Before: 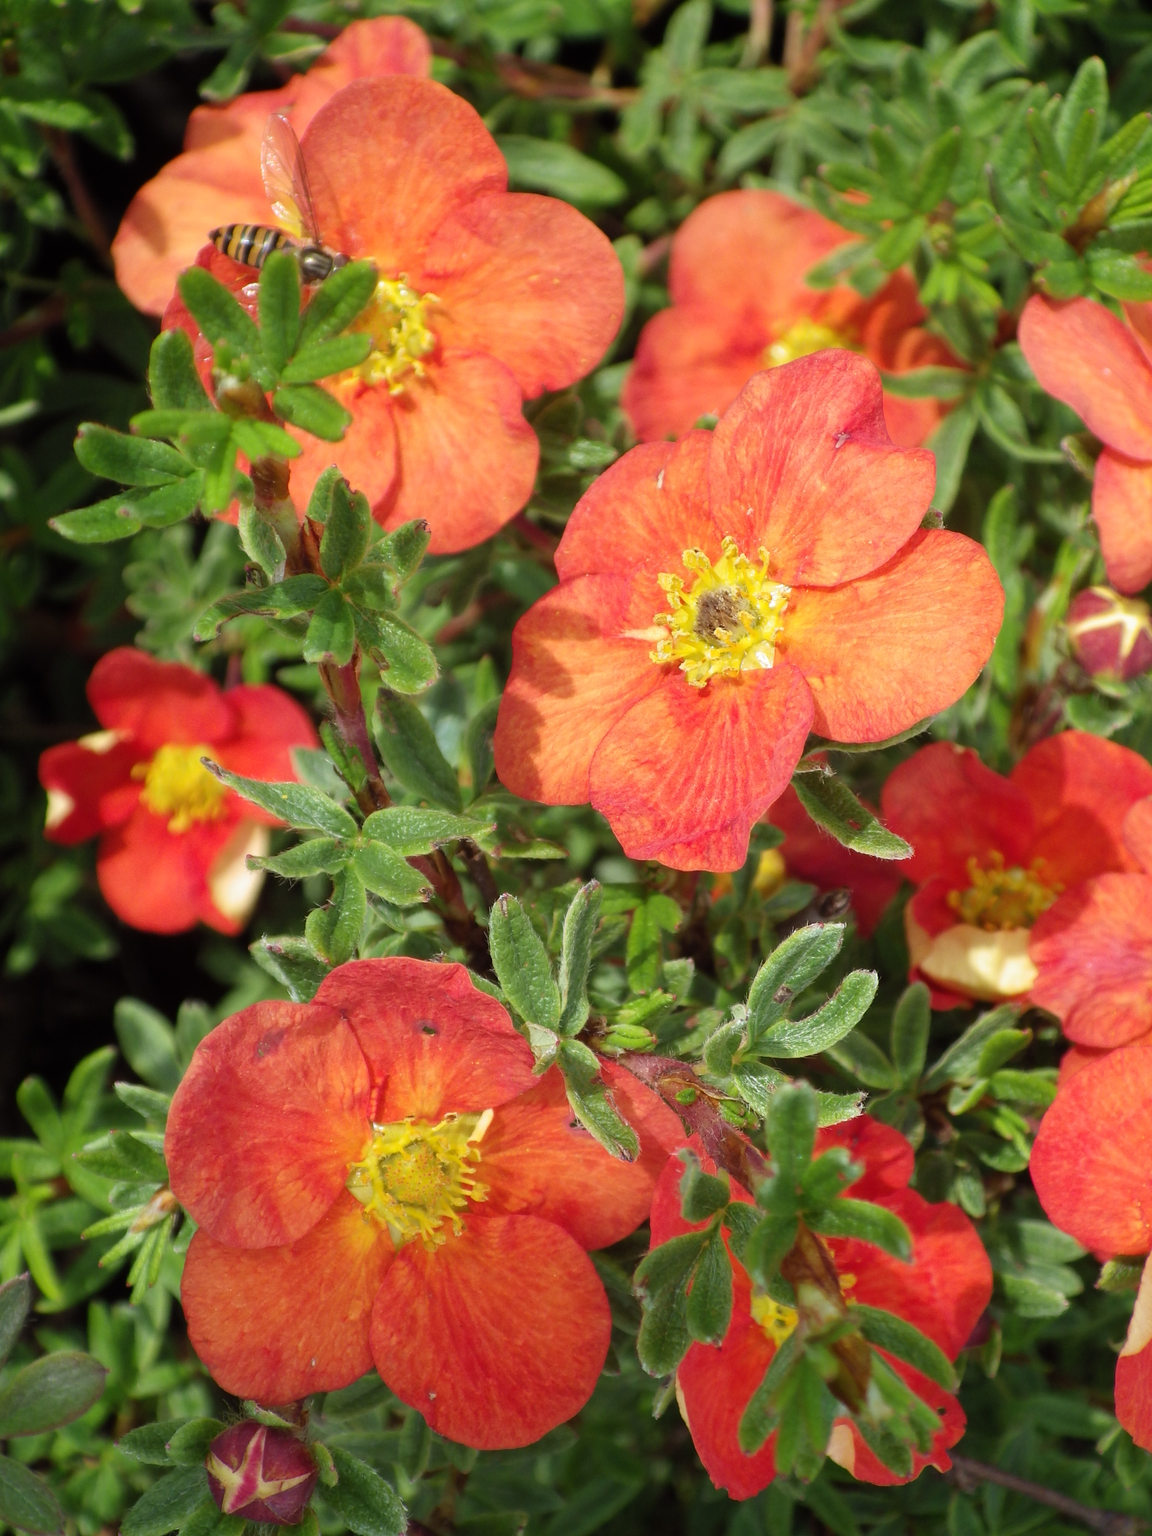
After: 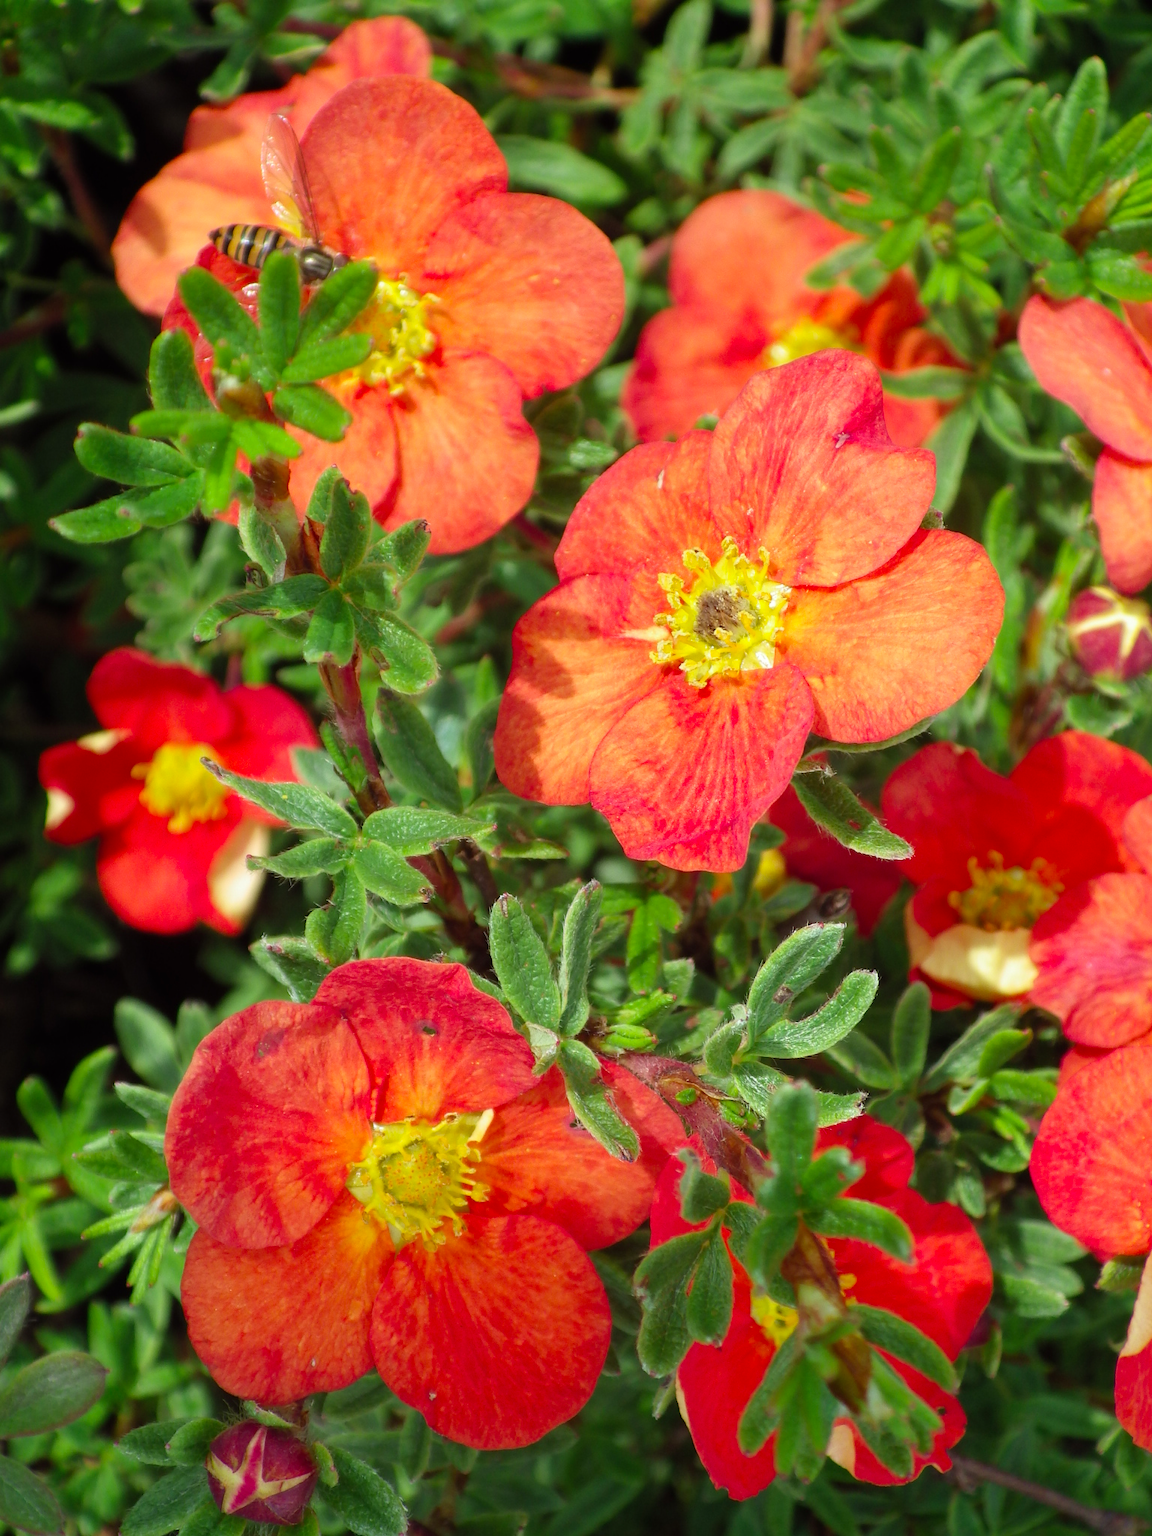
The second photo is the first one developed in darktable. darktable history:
color calibration: output R [0.948, 0.091, -0.04, 0], output G [-0.3, 1.384, -0.085, 0], output B [-0.108, 0.061, 1.08, 0], x 0.342, y 0.356, temperature 5109.67 K
color zones: curves: ch0 [(0, 0.5) (0.143, 0.5) (0.286, 0.5) (0.429, 0.5) (0.571, 0.5) (0.714, 0.476) (0.857, 0.5) (1, 0.5)]; ch2 [(0, 0.5) (0.143, 0.5) (0.286, 0.5) (0.429, 0.5) (0.571, 0.5) (0.714, 0.487) (0.857, 0.5) (1, 0.5)]
